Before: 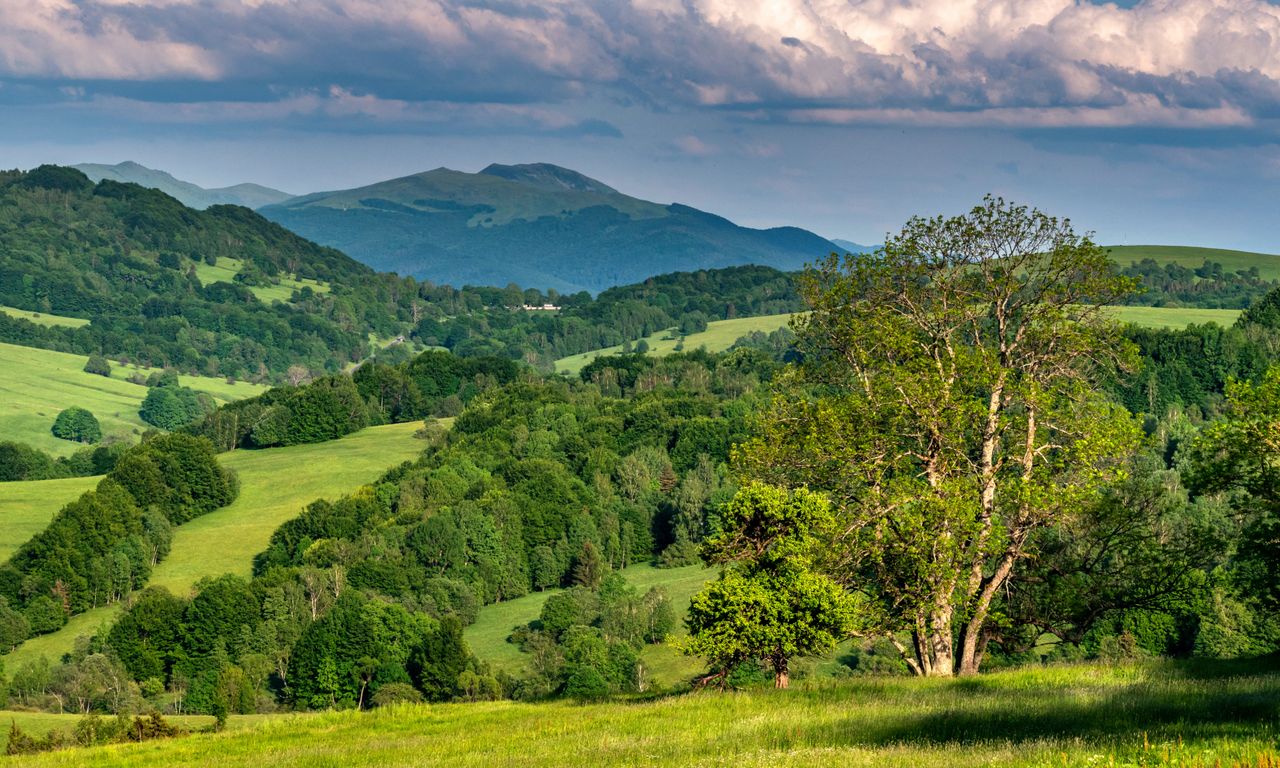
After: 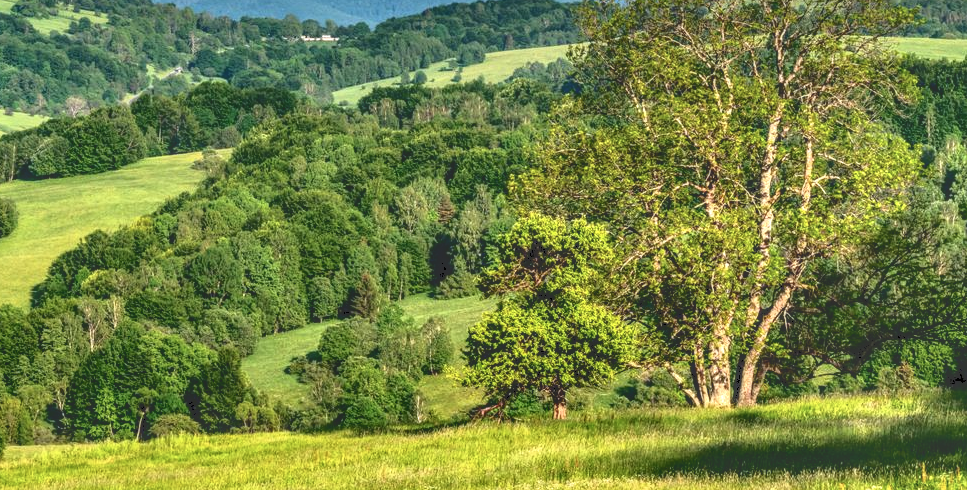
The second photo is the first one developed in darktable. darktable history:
local contrast: highlights 77%, shadows 56%, detail 175%, midtone range 0.423
tone curve: curves: ch0 [(0, 0) (0.003, 0.278) (0.011, 0.282) (0.025, 0.282) (0.044, 0.29) (0.069, 0.295) (0.1, 0.306) (0.136, 0.316) (0.177, 0.33) (0.224, 0.358) (0.277, 0.403) (0.335, 0.451) (0.399, 0.505) (0.468, 0.558) (0.543, 0.611) (0.623, 0.679) (0.709, 0.751) (0.801, 0.815) (0.898, 0.863) (1, 1)], color space Lab, independent channels, preserve colors none
crop and rotate: left 17.384%, top 35.139%, right 7%, bottom 1.053%
